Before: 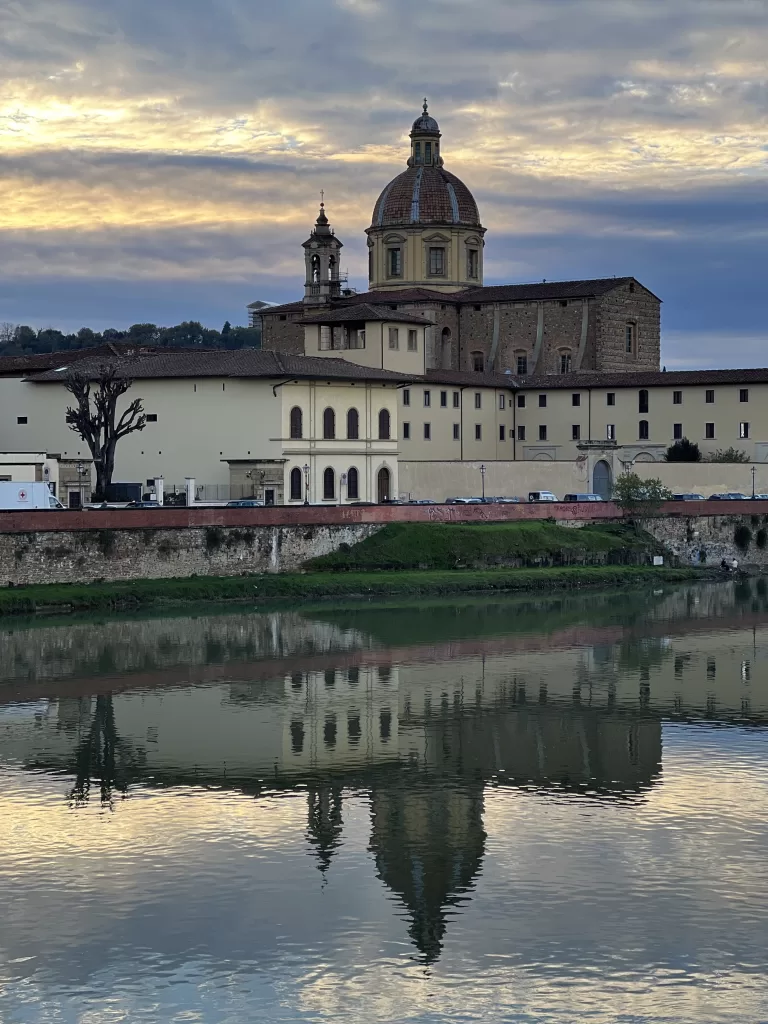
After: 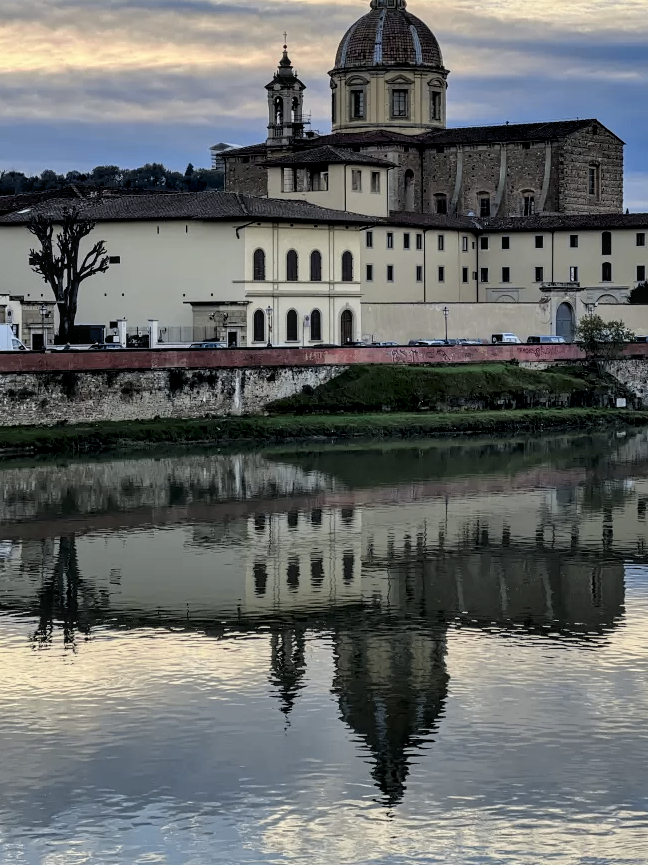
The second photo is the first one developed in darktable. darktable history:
crop and rotate: left 4.842%, top 15.51%, right 10.668%
local contrast: on, module defaults
rgb levels: levels [[0.01, 0.419, 0.839], [0, 0.5, 1], [0, 0.5, 1]]
tone curve: curves: ch0 [(0, 0.009) (0.105, 0.069) (0.195, 0.154) (0.289, 0.278) (0.384, 0.391) (0.513, 0.53) (0.66, 0.667) (0.895, 0.863) (1, 0.919)]; ch1 [(0, 0) (0.161, 0.092) (0.35, 0.33) (0.403, 0.395) (0.456, 0.469) (0.502, 0.499) (0.519, 0.514) (0.576, 0.587) (0.642, 0.645) (0.701, 0.742) (1, 0.942)]; ch2 [(0, 0) (0.371, 0.362) (0.437, 0.437) (0.501, 0.5) (0.53, 0.528) (0.569, 0.551) (0.619, 0.58) (0.883, 0.752) (1, 0.929)], color space Lab, independent channels, preserve colors none
